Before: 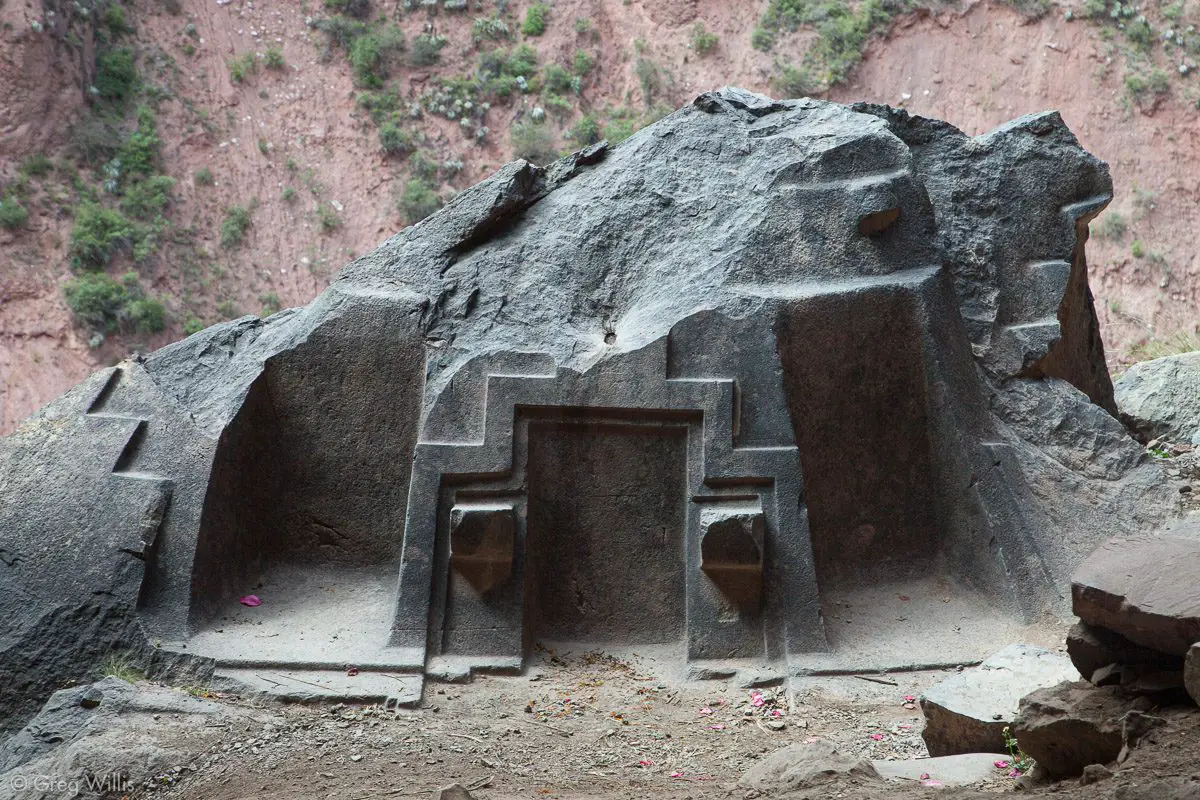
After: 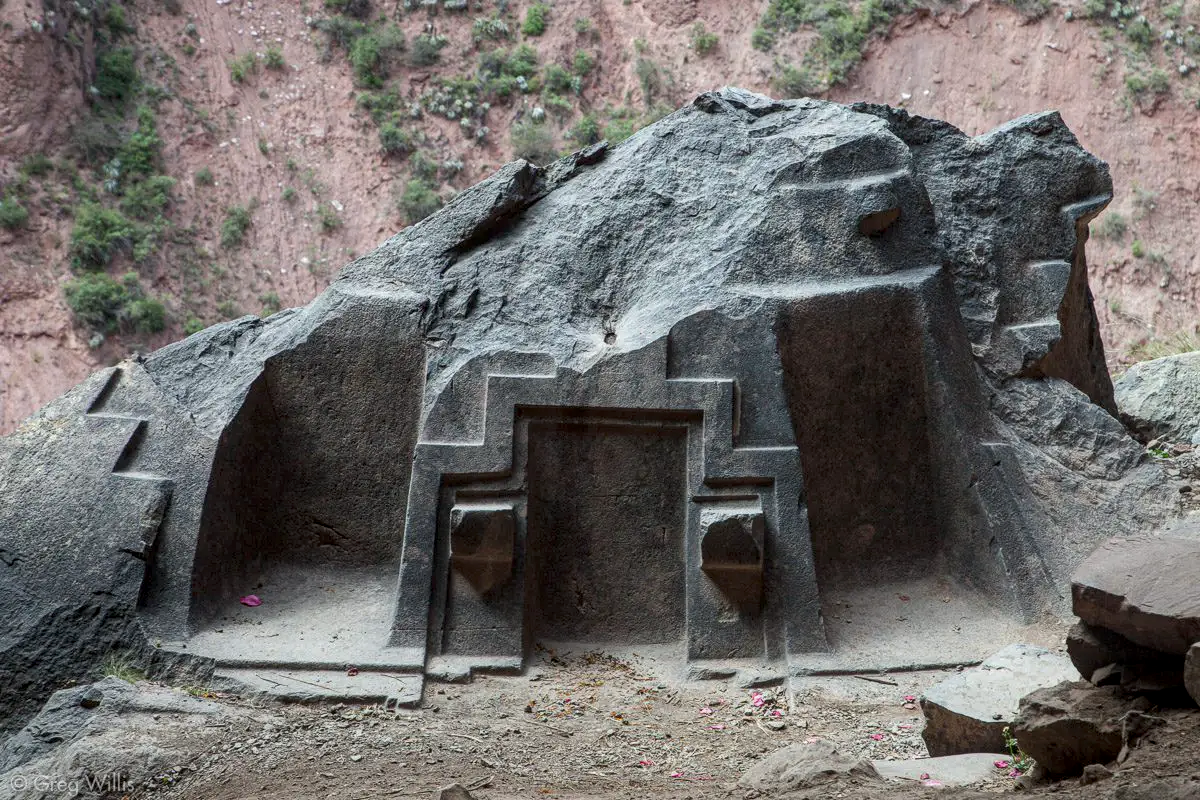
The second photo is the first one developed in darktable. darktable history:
local contrast: detail 130%
exposure: exposure -0.177 EV, compensate highlight preservation false
